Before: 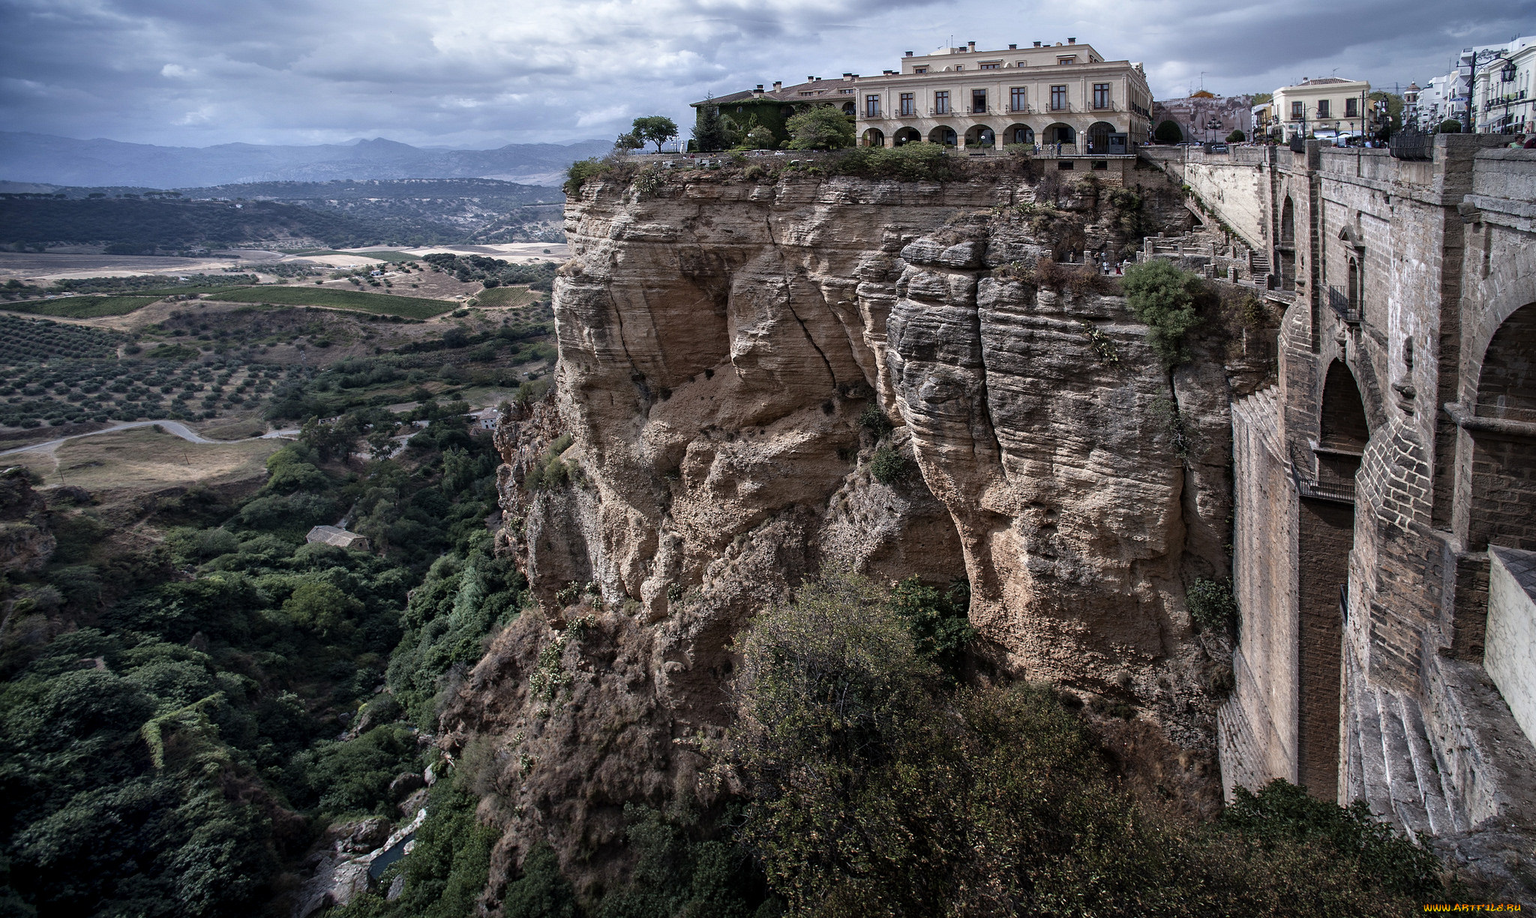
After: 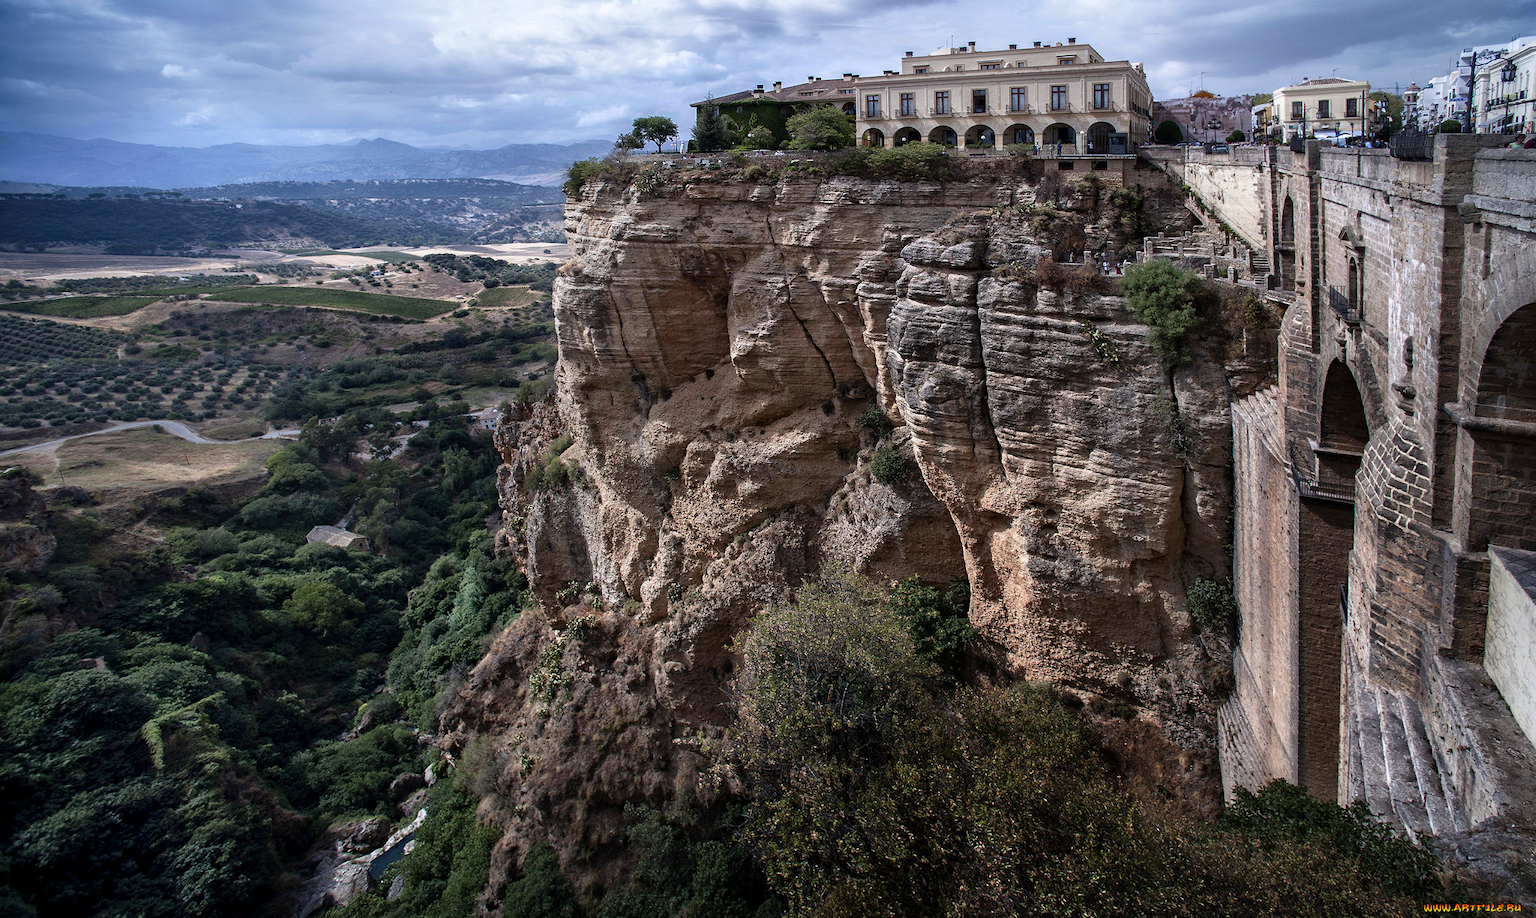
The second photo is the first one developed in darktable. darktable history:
levels: levels [0, 0.498, 1]
contrast brightness saturation: contrast 0.089, saturation 0.285
